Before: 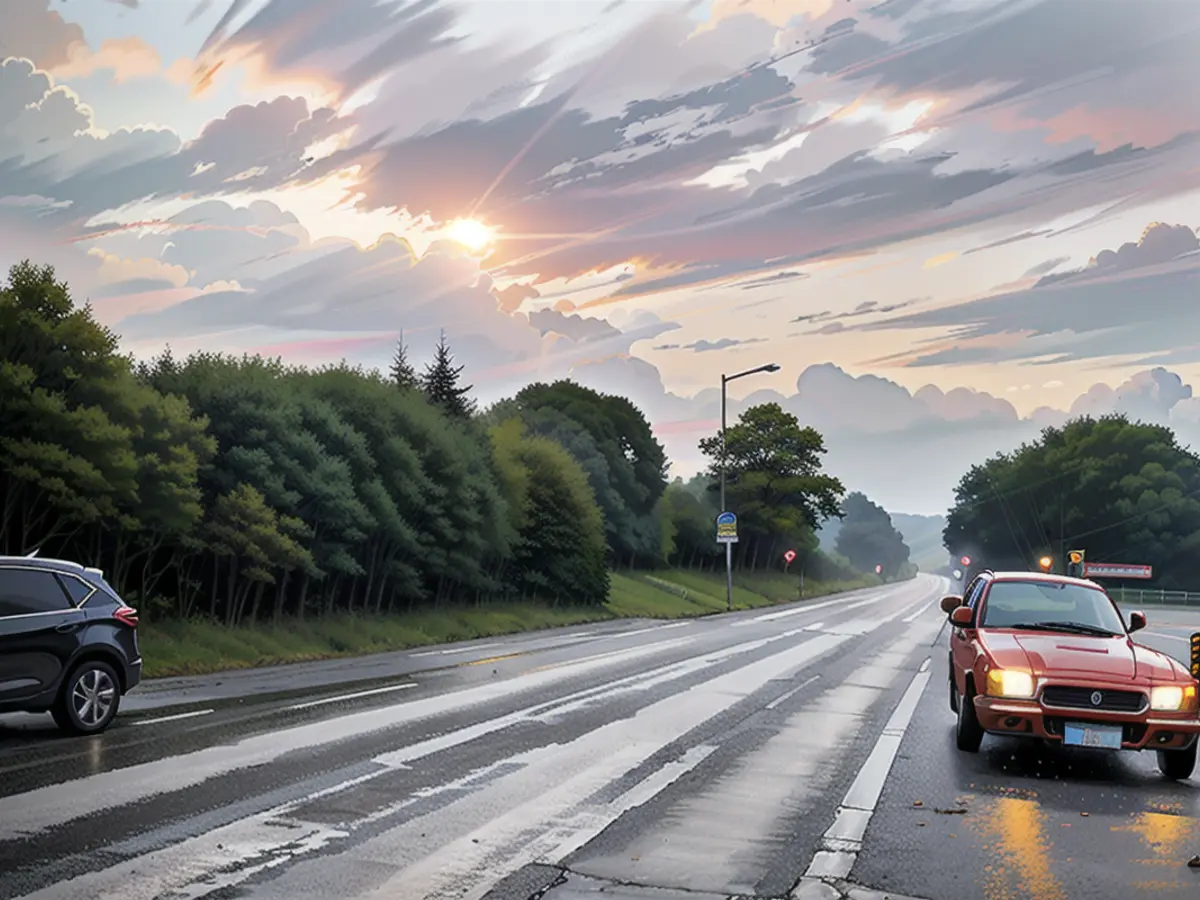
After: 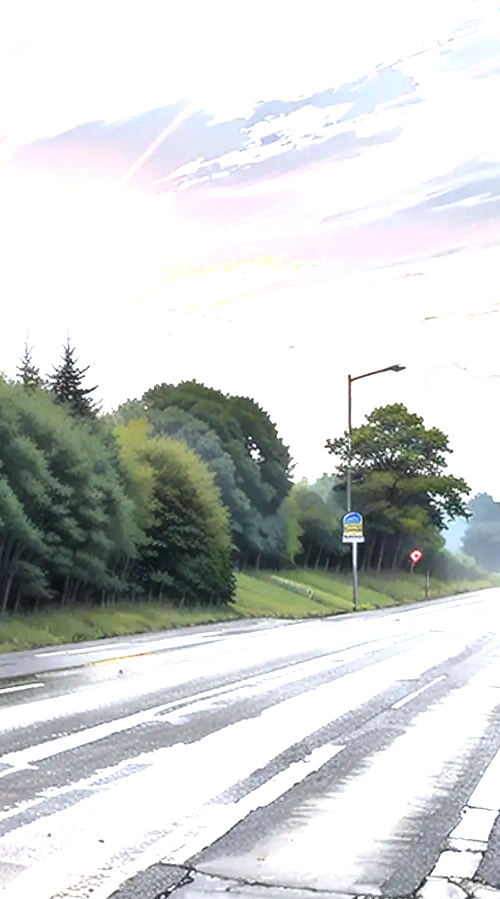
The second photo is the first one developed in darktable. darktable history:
local contrast: mode bilateral grid, contrast 20, coarseness 50, detail 120%, midtone range 0.2
crop: left 31.229%, right 27.105%
contrast equalizer: y [[0.5, 0.5, 0.472, 0.5, 0.5, 0.5], [0.5 ×6], [0.5 ×6], [0 ×6], [0 ×6]]
exposure: black level correction 0, exposure 1.45 EV, compensate exposure bias true, compensate highlight preservation false
